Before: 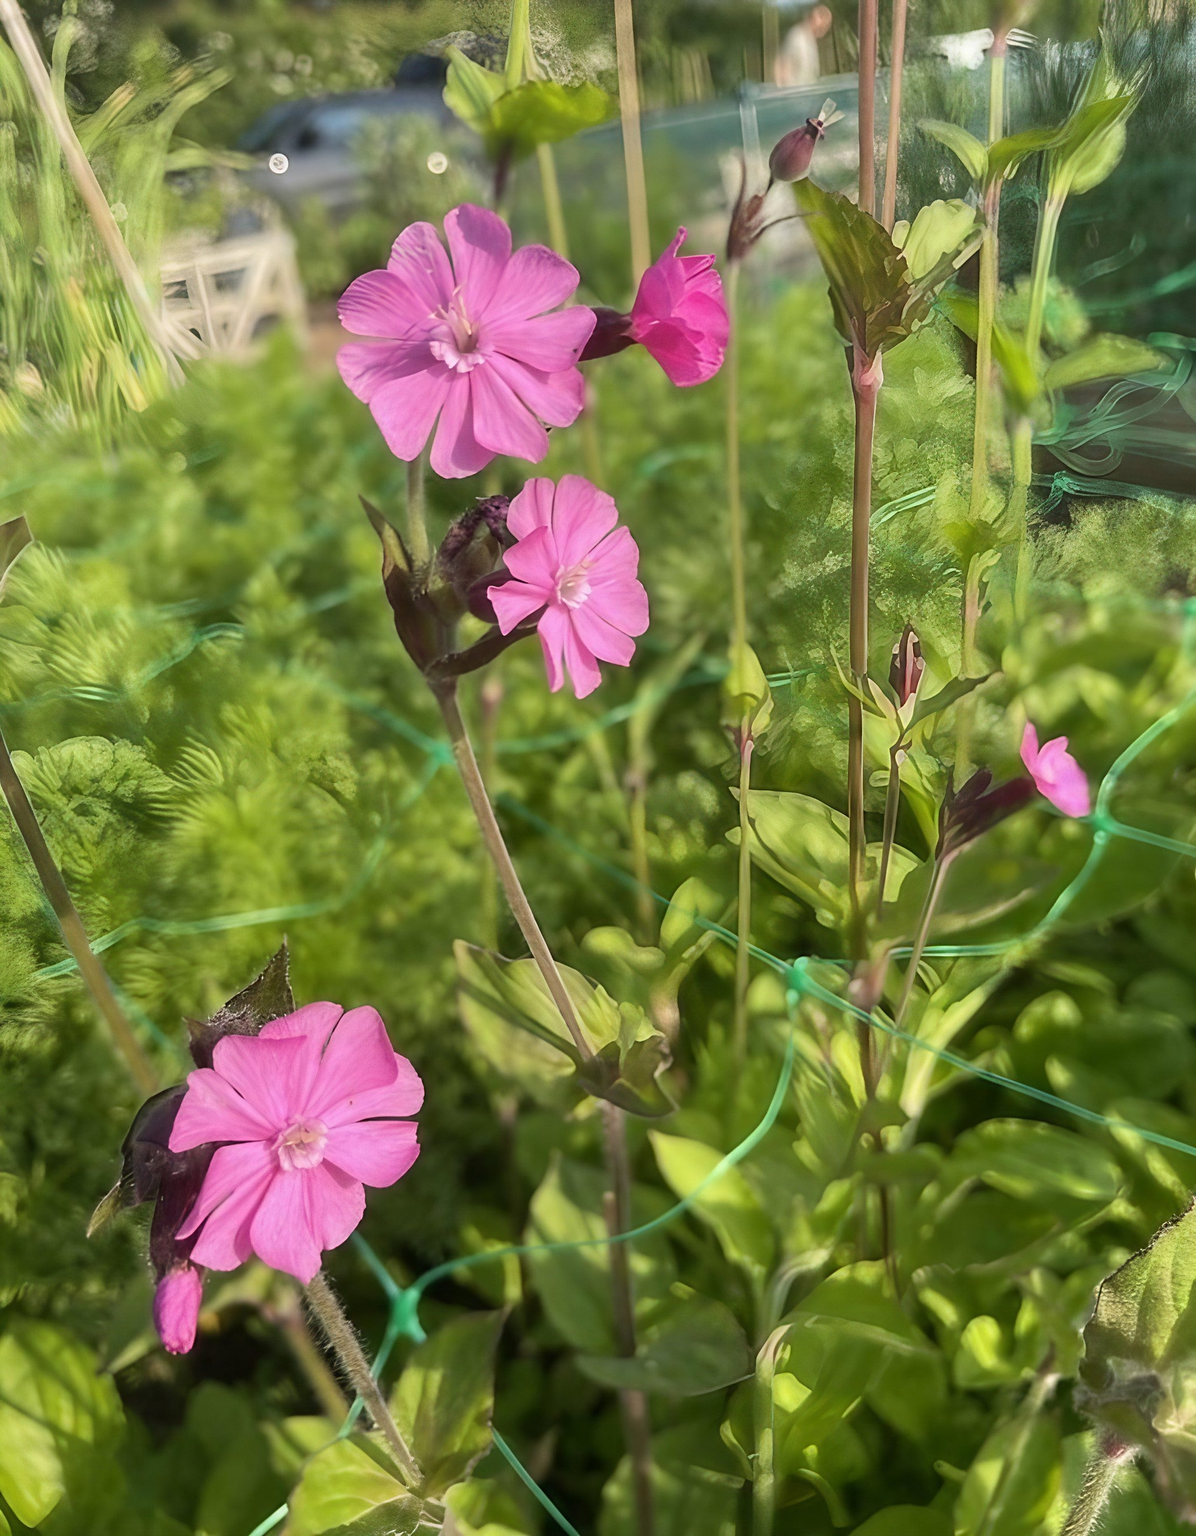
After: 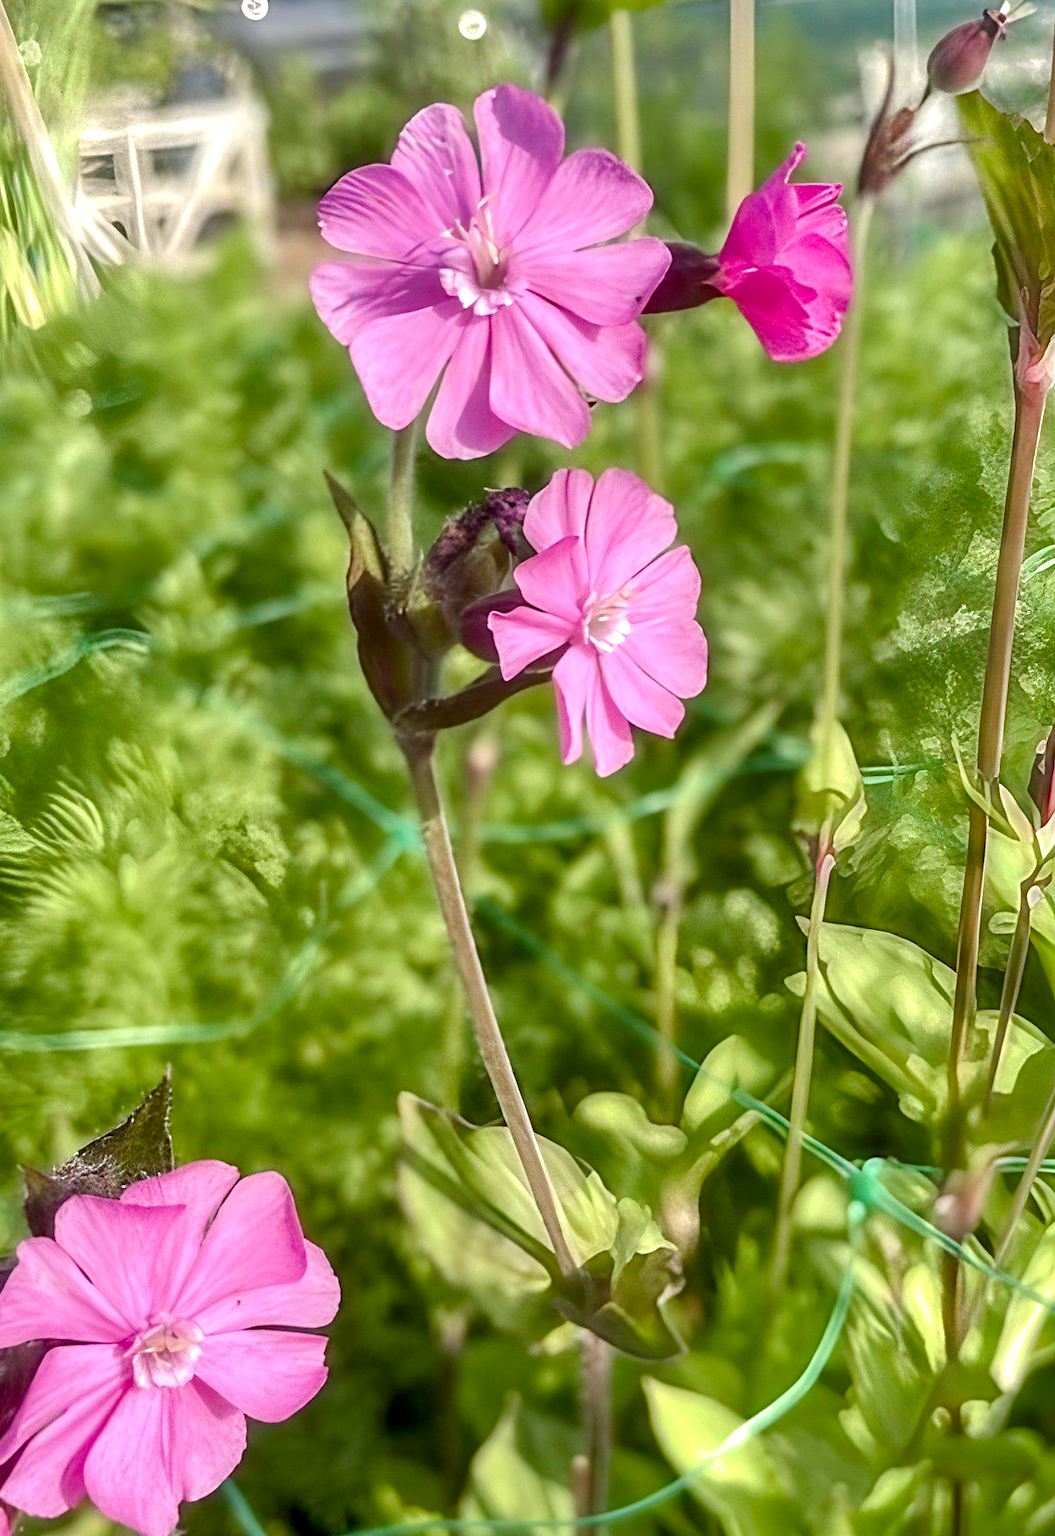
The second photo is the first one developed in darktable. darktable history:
rotate and perspective: rotation 5.12°, automatic cropping off
shadows and highlights: on, module defaults
crop: left 16.202%, top 11.208%, right 26.045%, bottom 20.557%
color balance rgb: perceptual saturation grading › global saturation 20%, perceptual saturation grading › highlights -50%, perceptual saturation grading › shadows 30%, perceptual brilliance grading › global brilliance 10%, perceptual brilliance grading › shadows 15%
local contrast: detail 142%
white balance: red 0.983, blue 1.036
